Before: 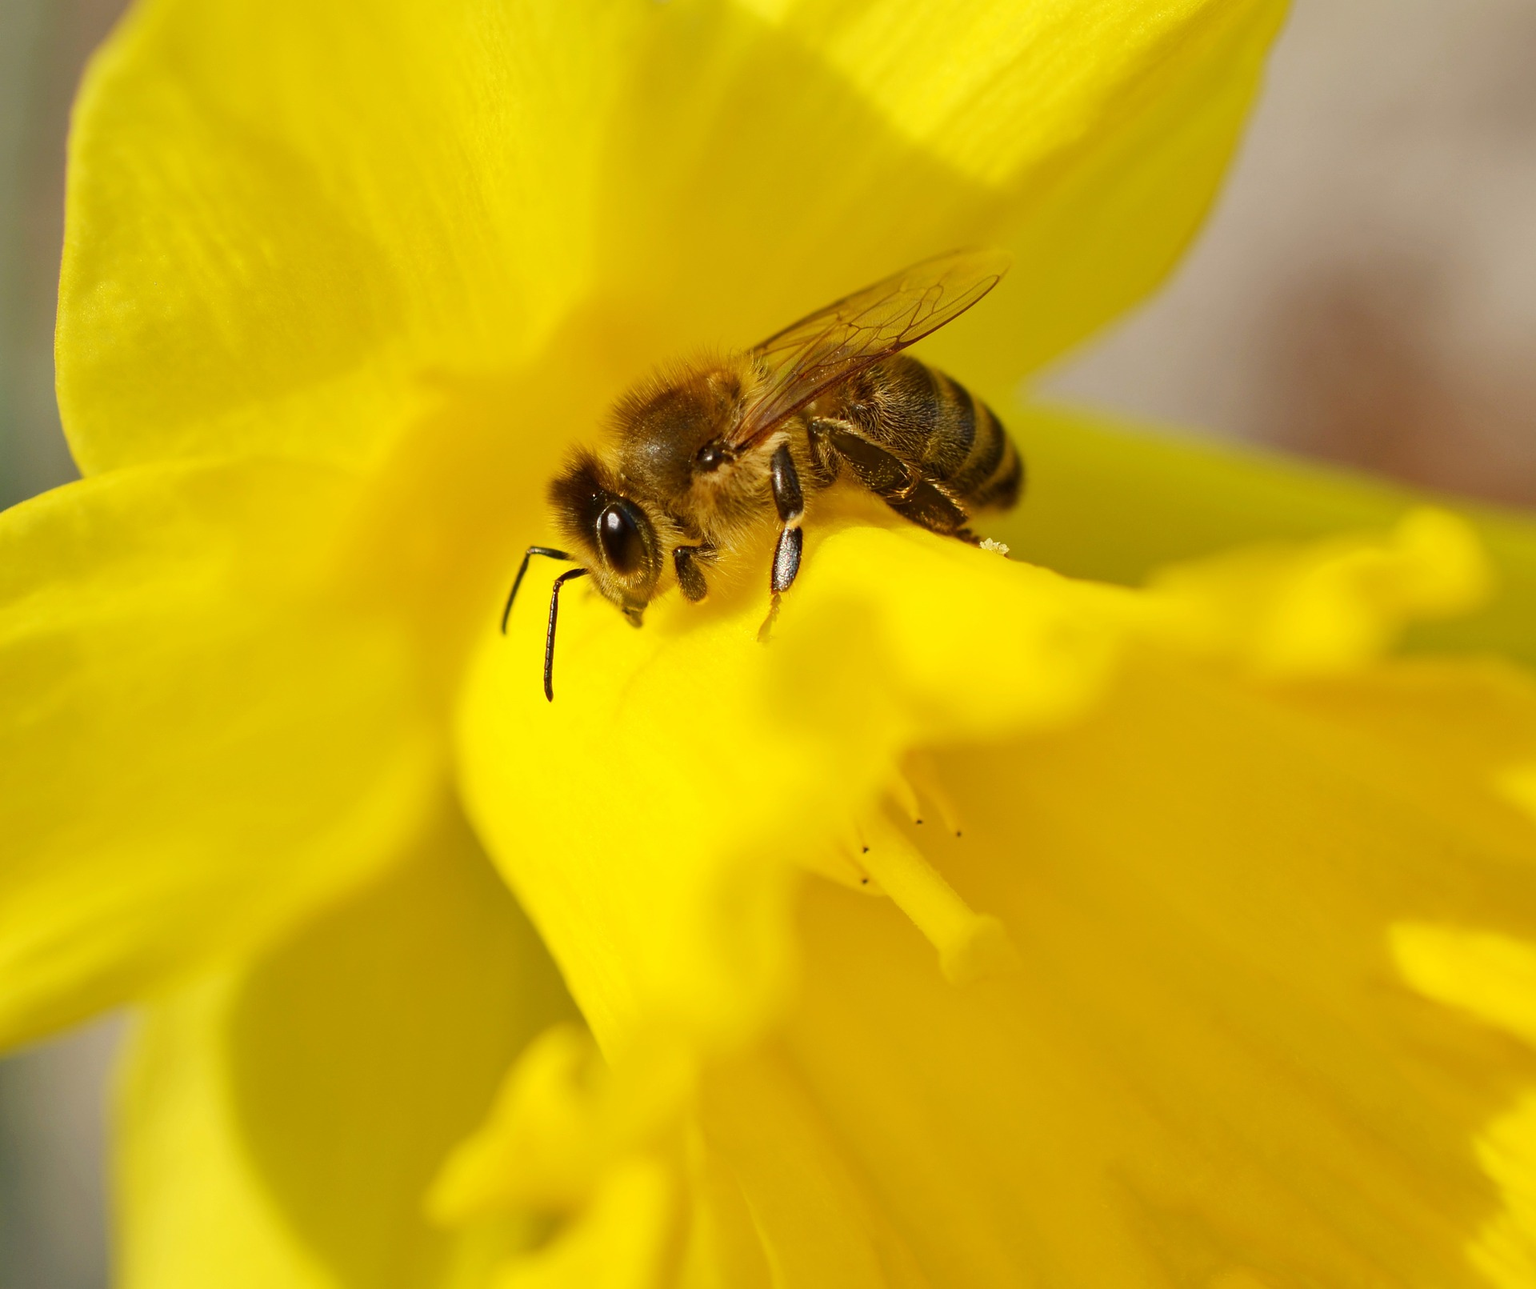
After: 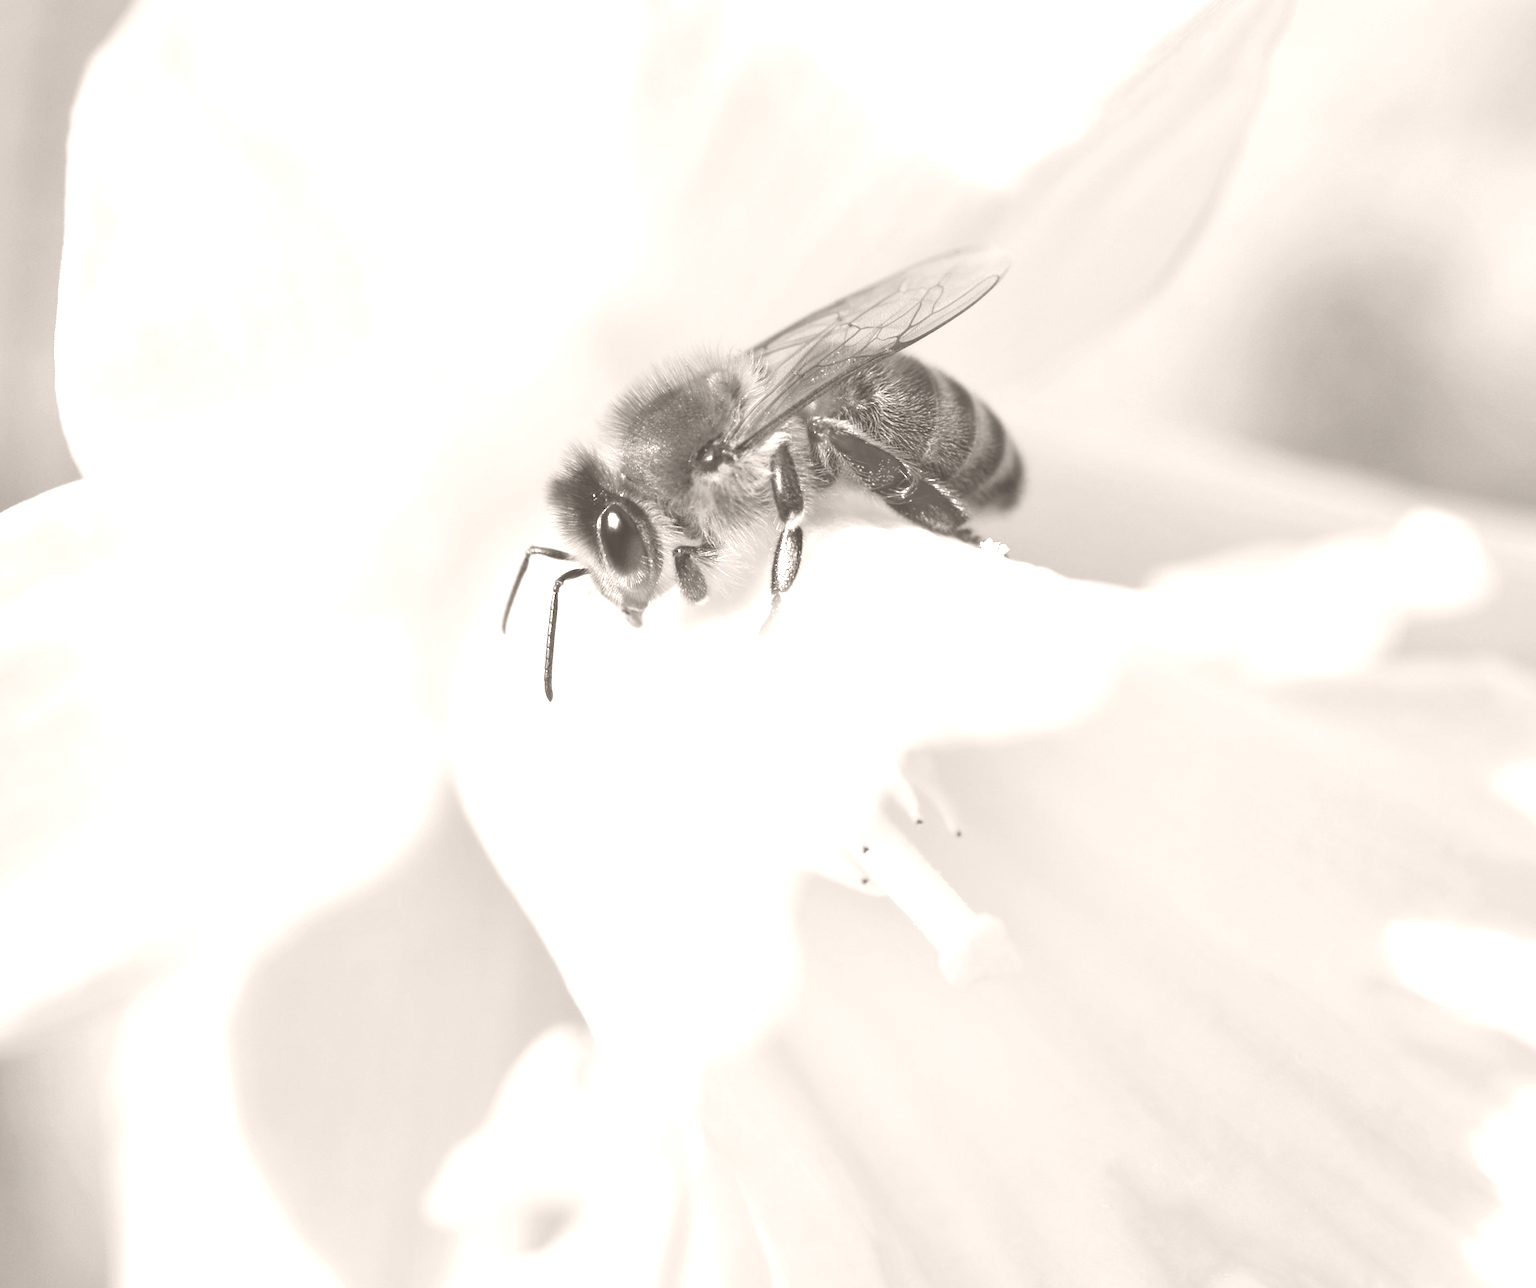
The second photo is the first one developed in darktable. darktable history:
colorize: hue 34.49°, saturation 35.33%, source mix 100%, lightness 55%, version 1
white balance: red 0.766, blue 1.537
